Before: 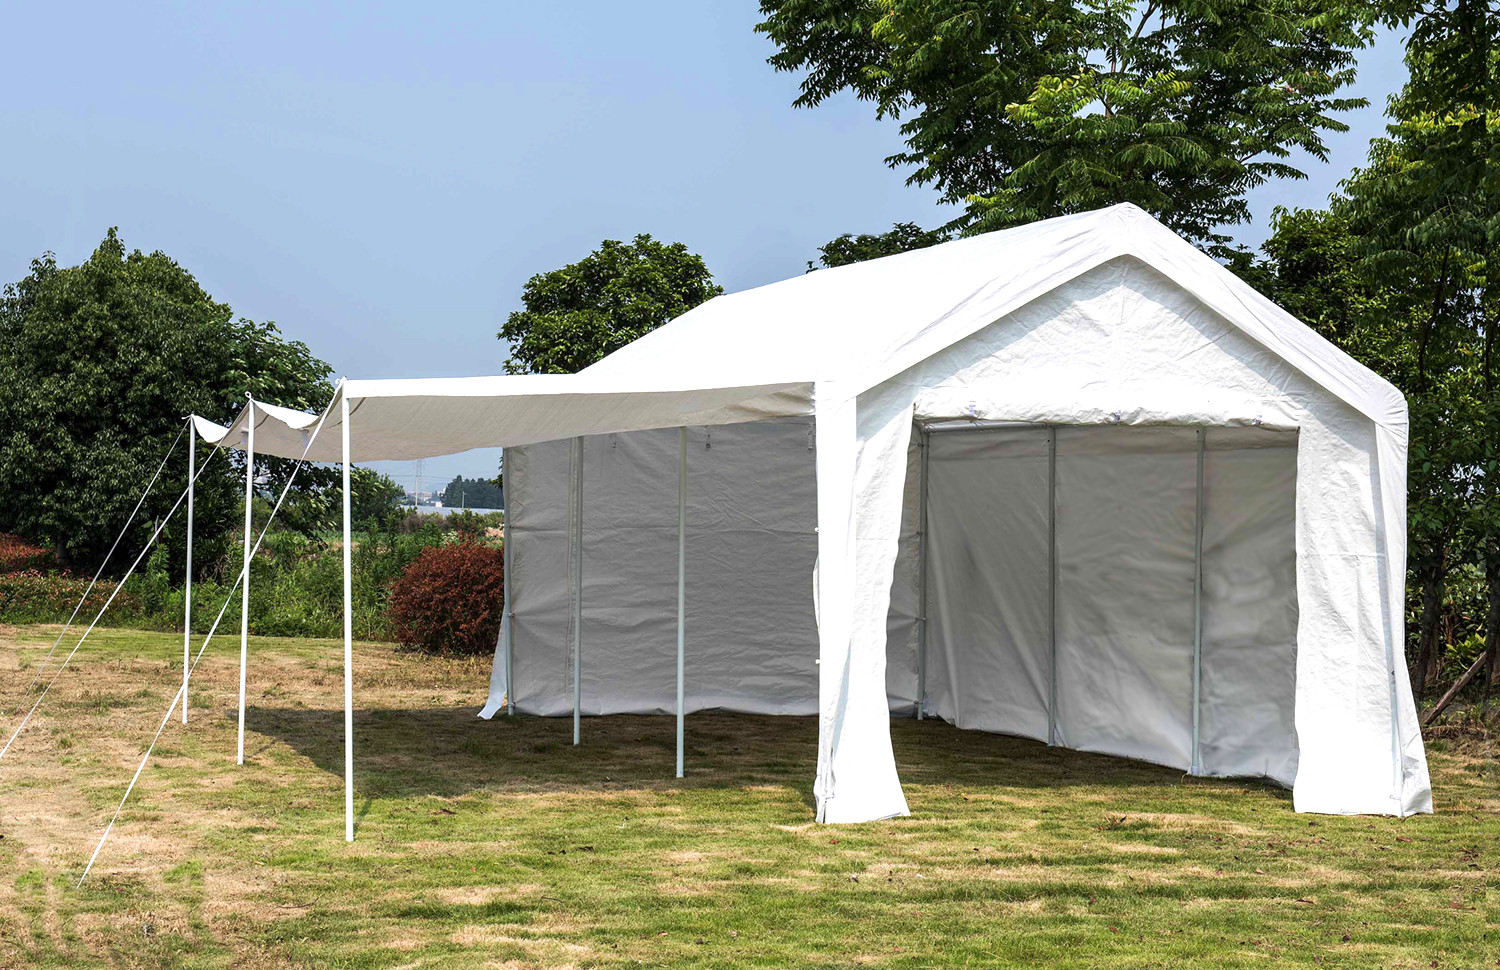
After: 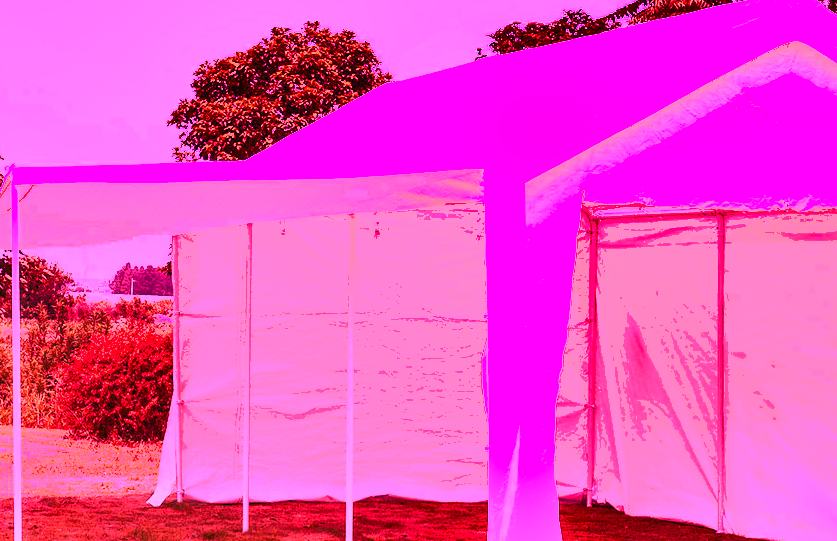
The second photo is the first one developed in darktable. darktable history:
crop and rotate: left 22.13%, top 22.054%, right 22.026%, bottom 22.102%
white balance: red 4.26, blue 1.802
shadows and highlights: shadows 37.27, highlights -28.18, soften with gaussian
